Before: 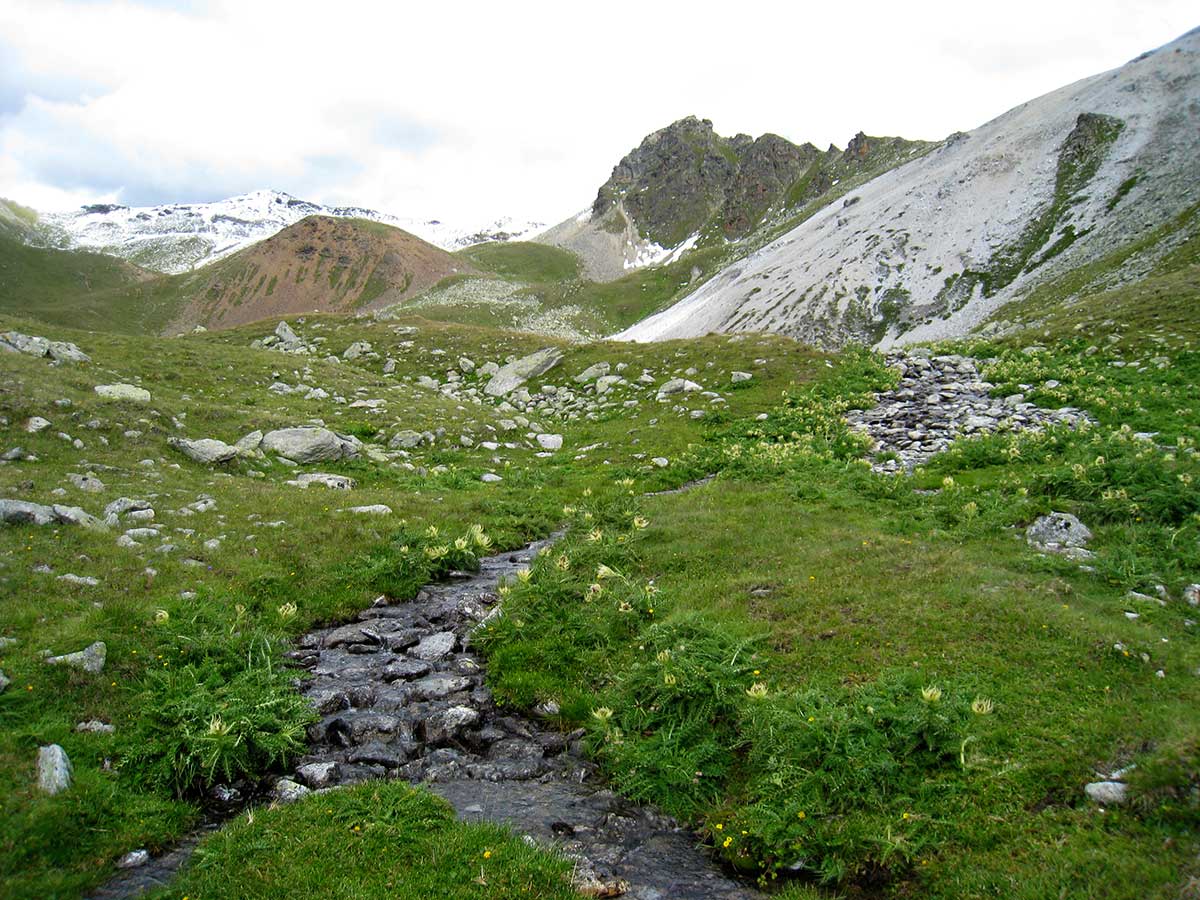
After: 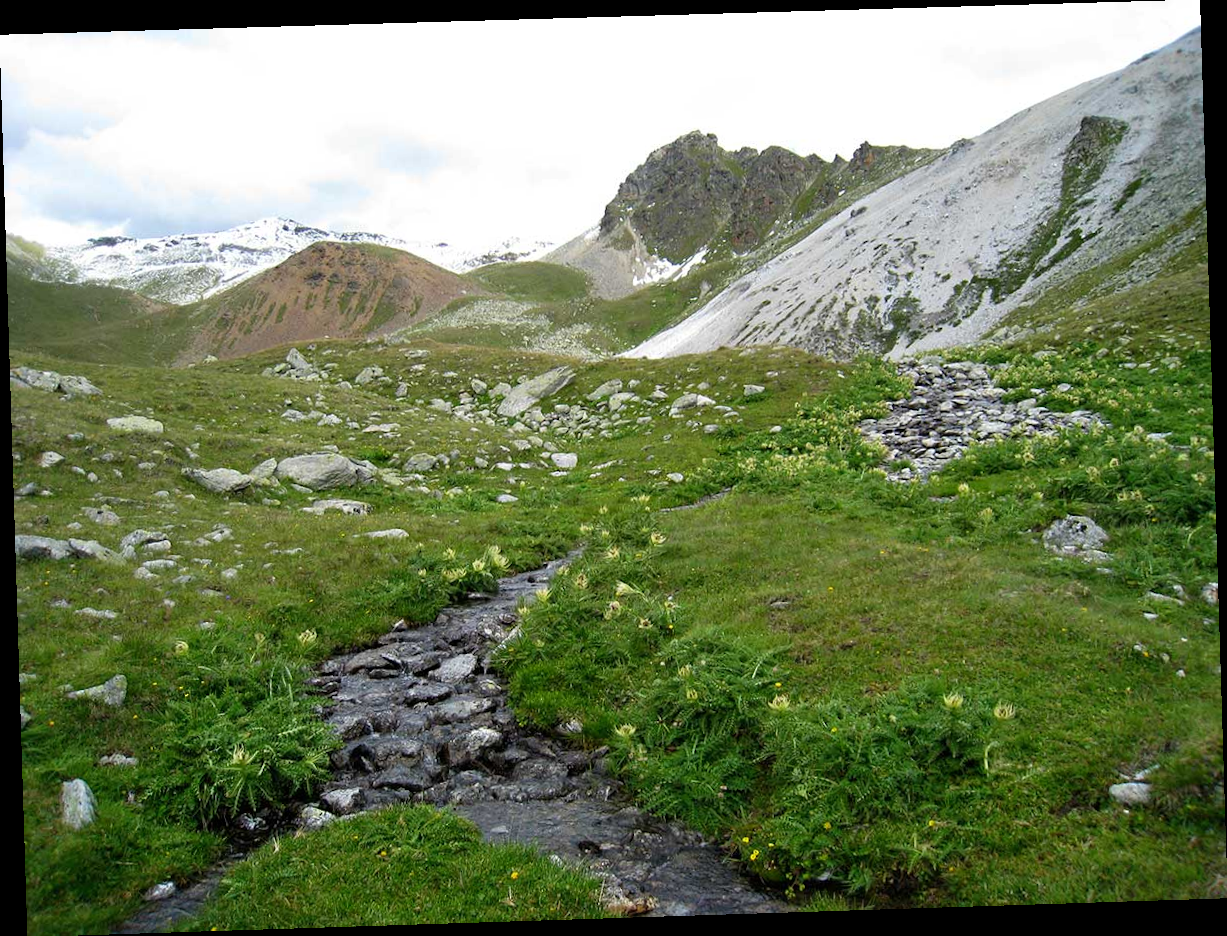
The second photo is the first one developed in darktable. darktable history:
sharpen: radius 2.883, amount 0.868, threshold 47.523
rotate and perspective: rotation -1.77°, lens shift (horizontal) 0.004, automatic cropping off
